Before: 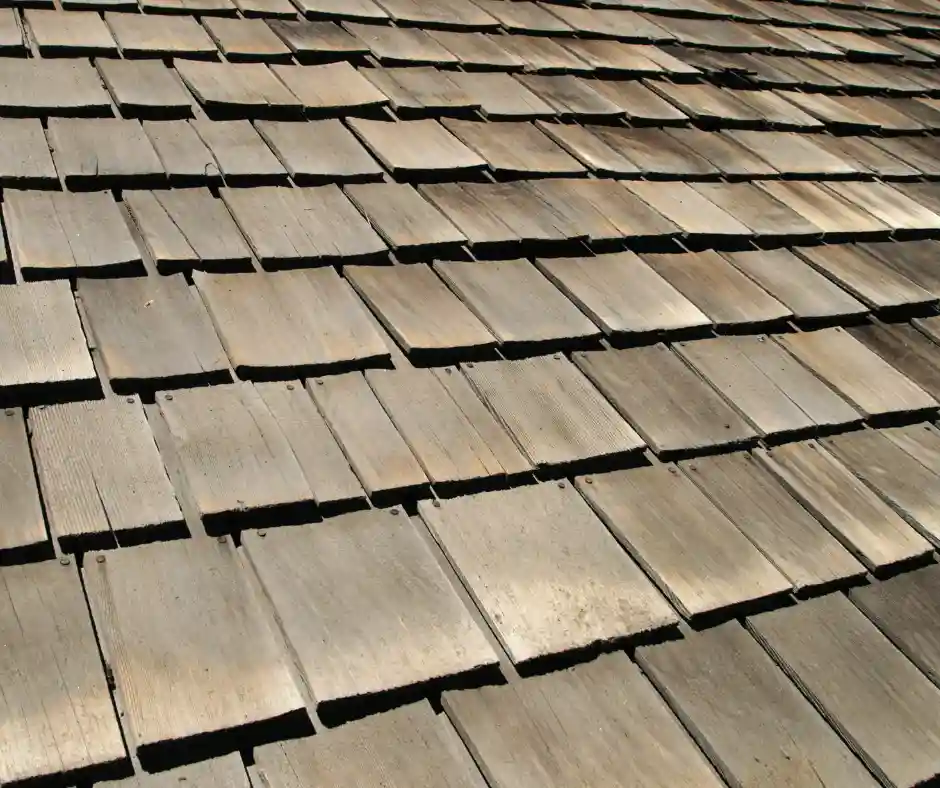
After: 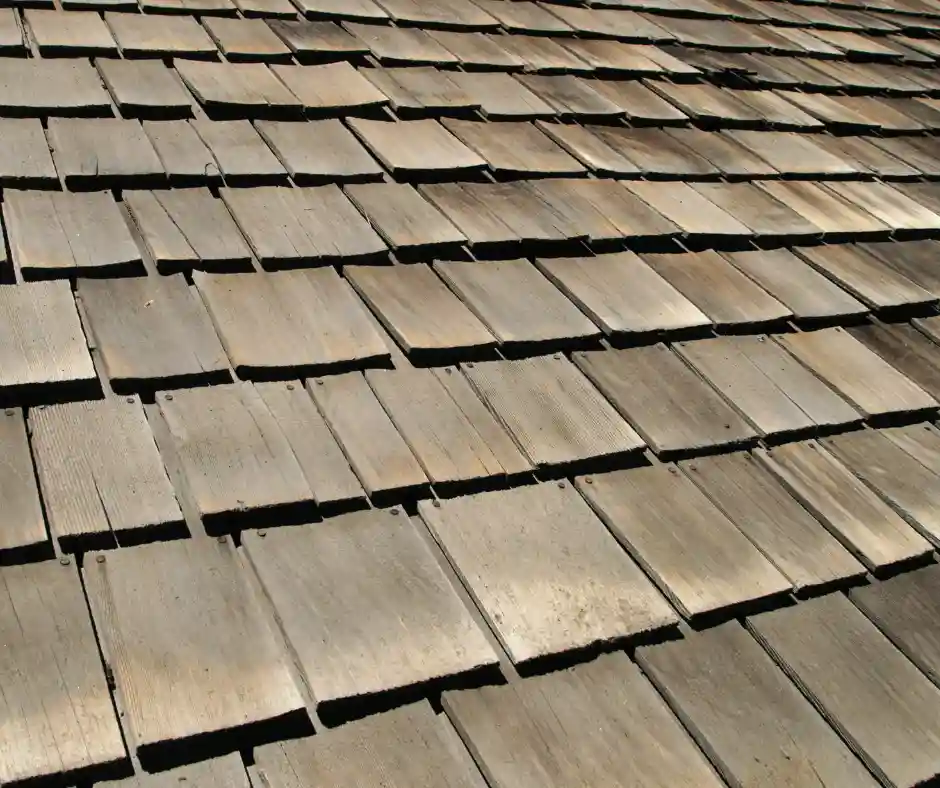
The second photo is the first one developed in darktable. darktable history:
shadows and highlights: shadows 43.58, white point adjustment -1.36, soften with gaussian
